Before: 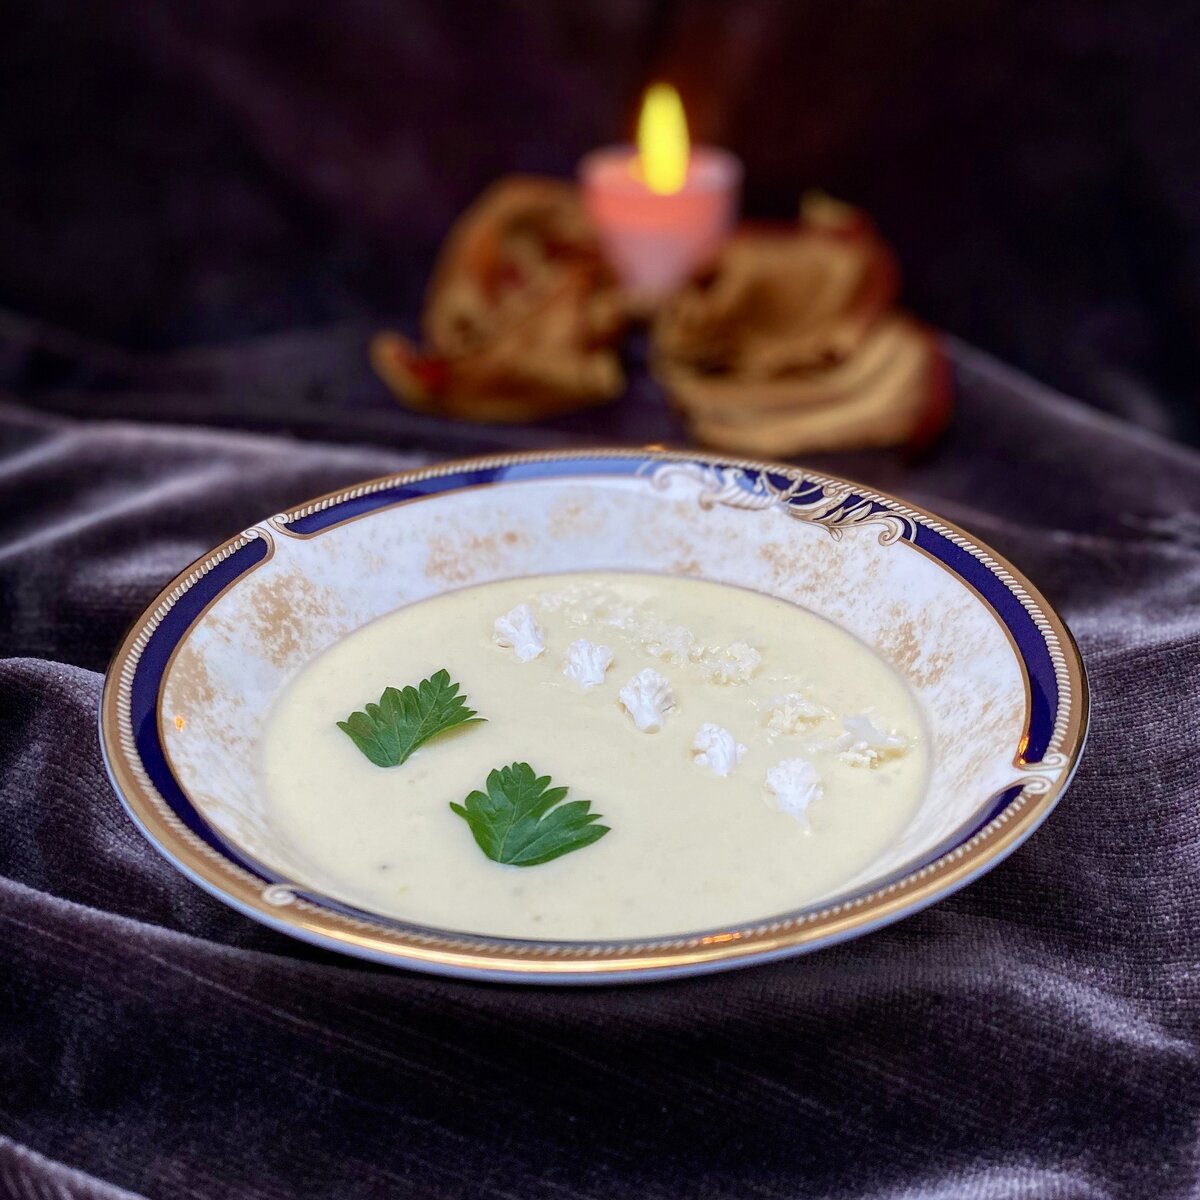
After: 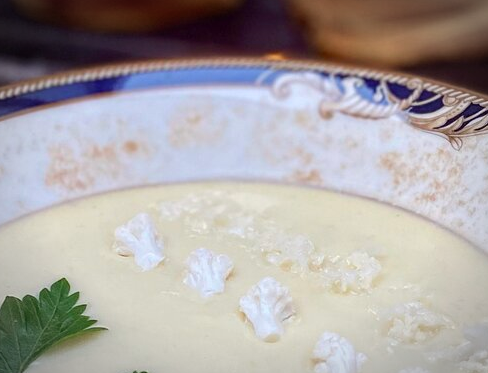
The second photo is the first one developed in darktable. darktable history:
crop: left 31.733%, top 32.605%, right 27.577%, bottom 36.305%
vignetting: automatic ratio true
